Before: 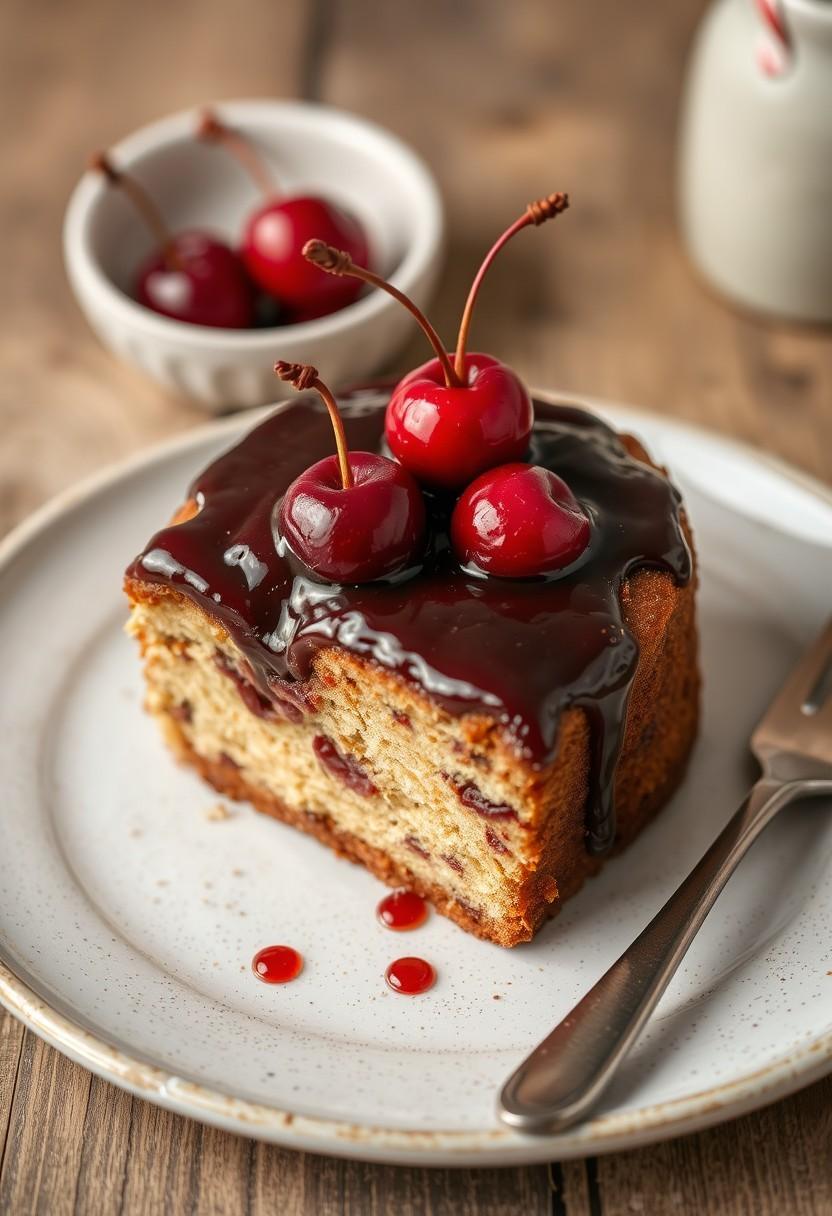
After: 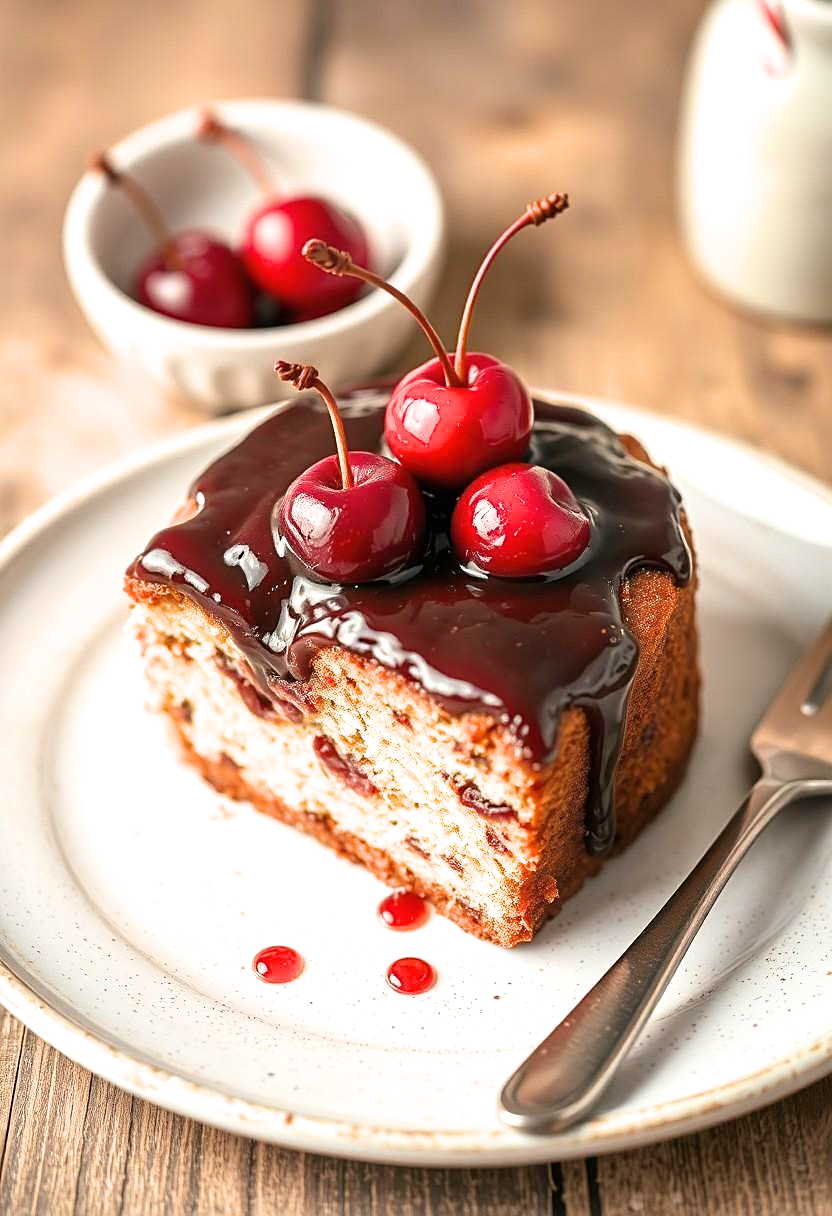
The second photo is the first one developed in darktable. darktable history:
filmic rgb: black relative exposure -11.4 EV, white relative exposure 3.25 EV, hardness 6.78, color science v6 (2022)
sharpen: amount 0.494
exposure: black level correction 0, exposure 1.181 EV, compensate highlight preservation false
